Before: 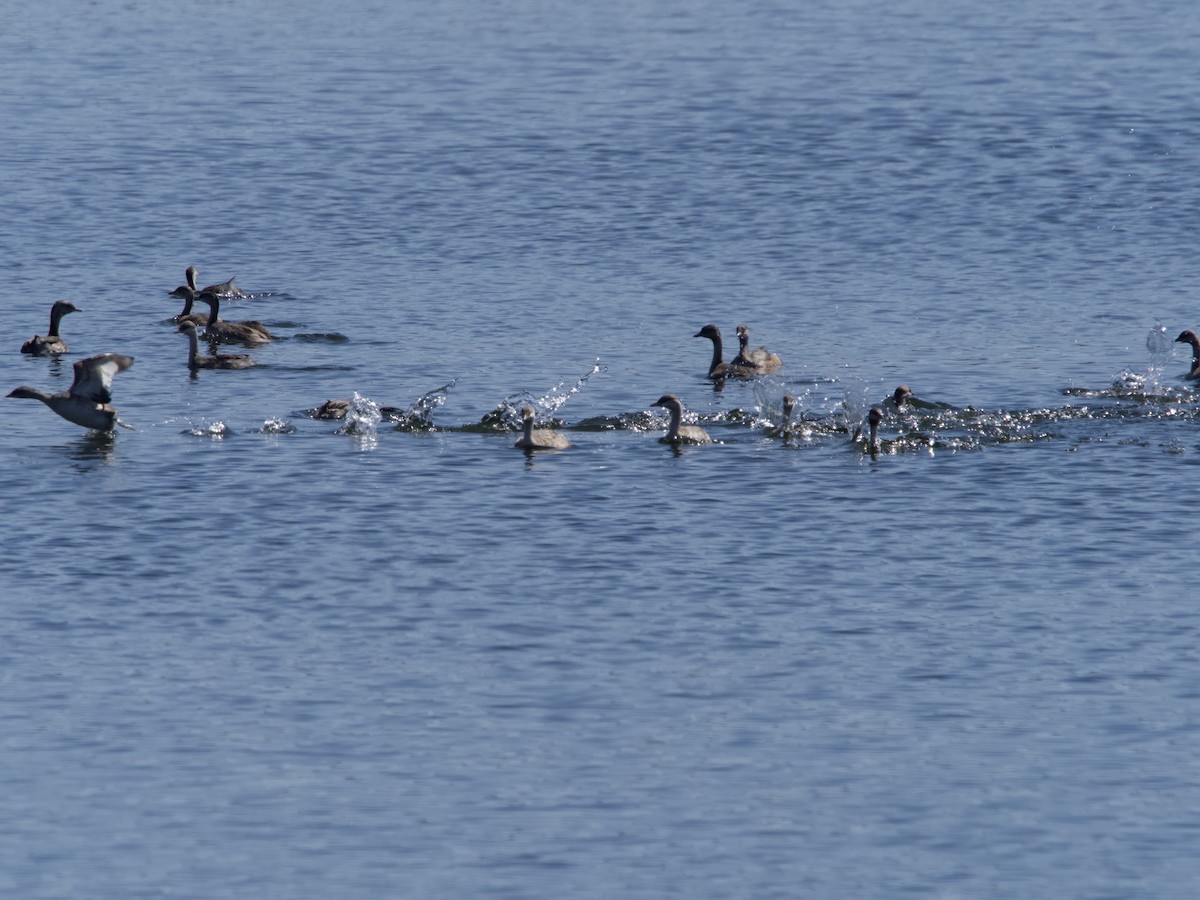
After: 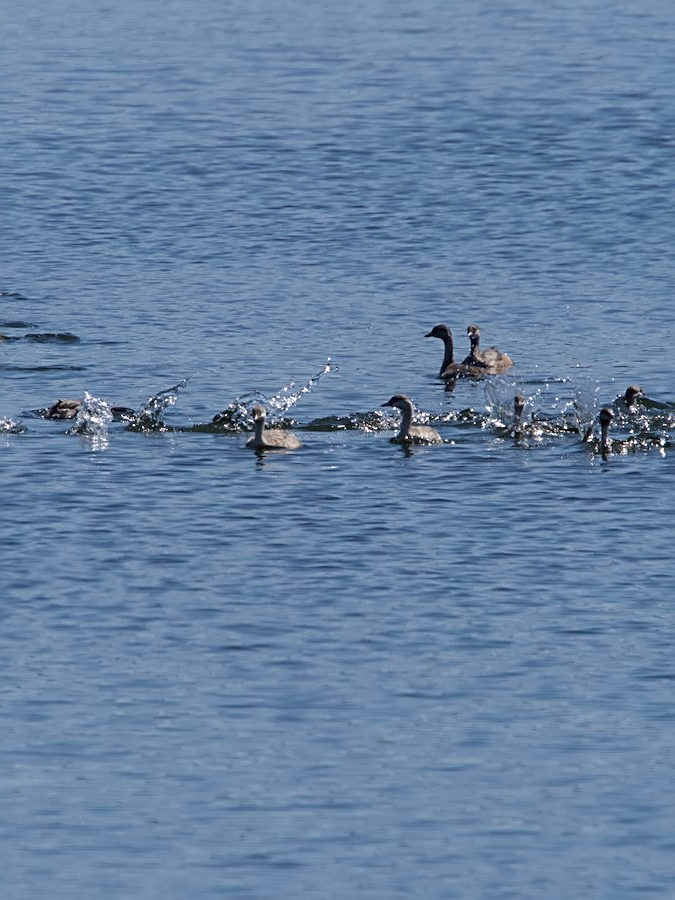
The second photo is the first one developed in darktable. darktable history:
sharpen: amount 0.597
crop and rotate: left 22.44%, right 21.274%
